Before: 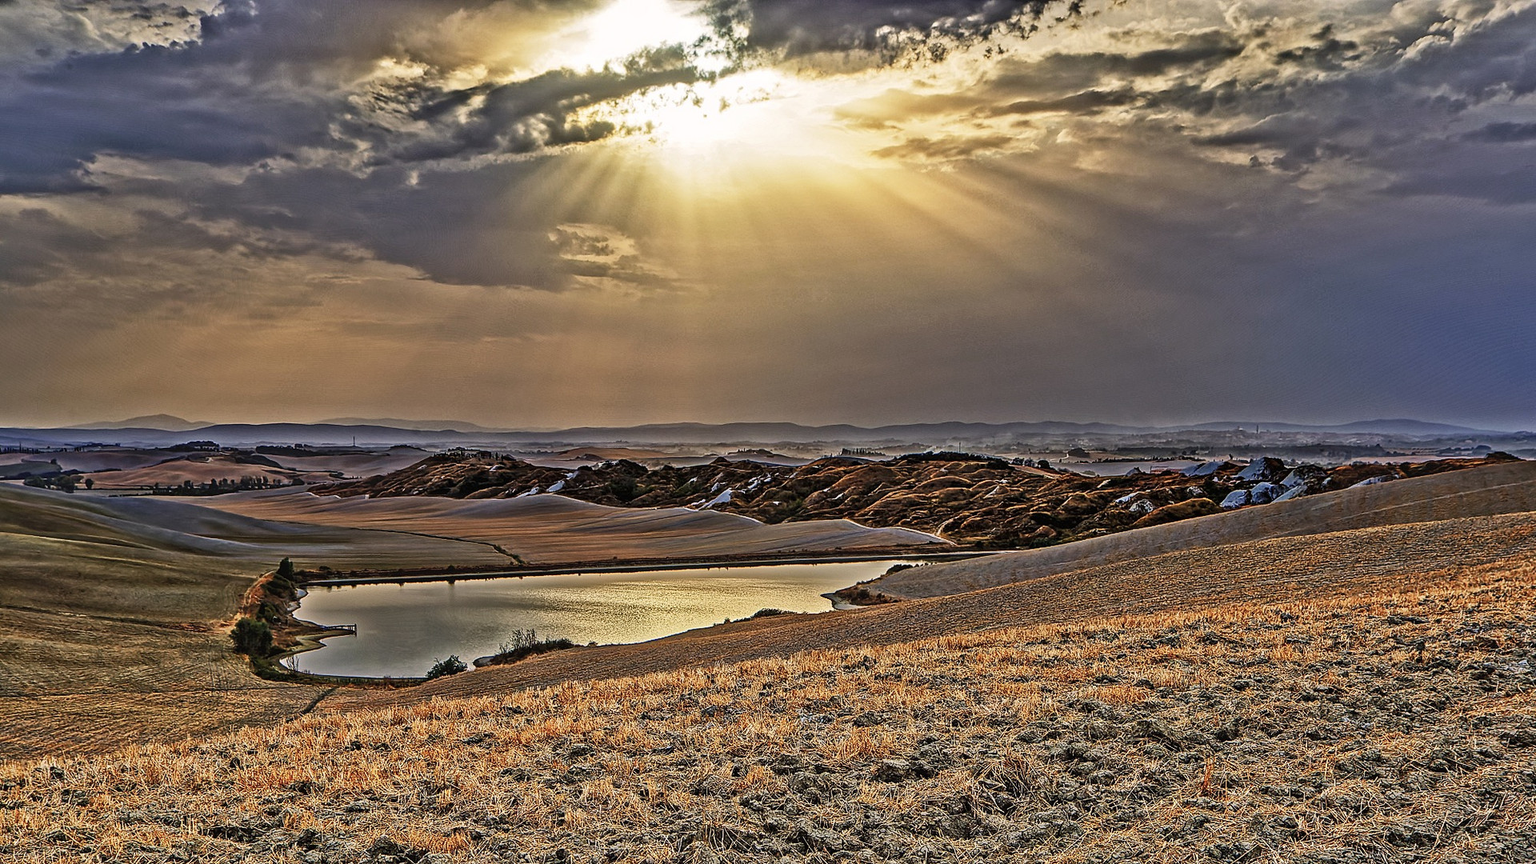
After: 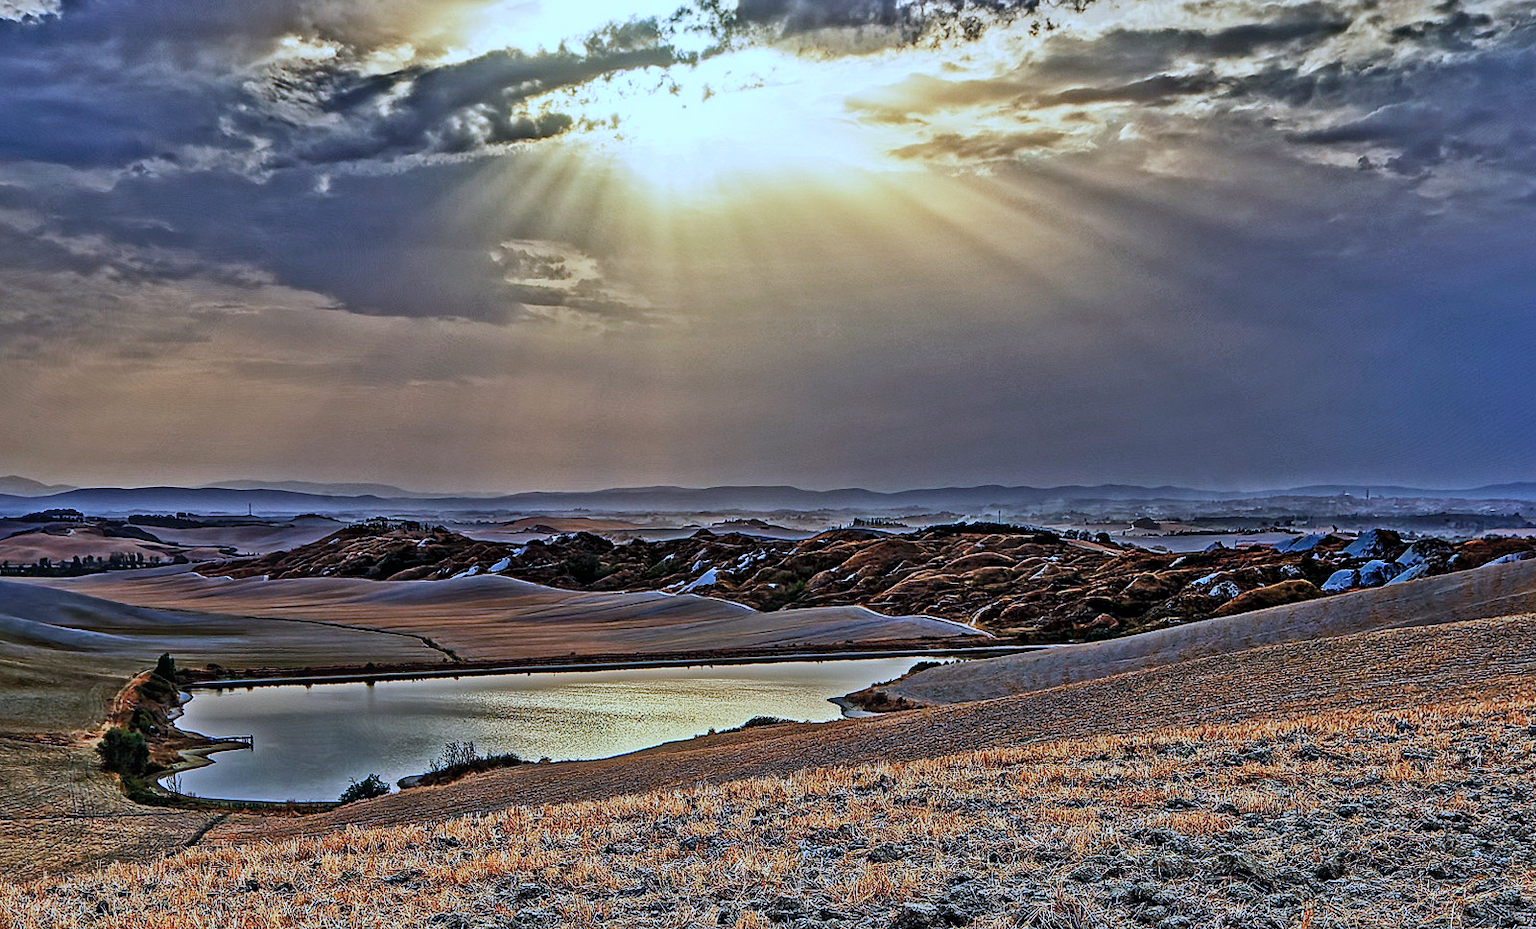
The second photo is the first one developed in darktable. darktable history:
white balance: red 0.871, blue 1.249
crop: left 9.929%, top 3.475%, right 9.188%, bottom 9.529%
